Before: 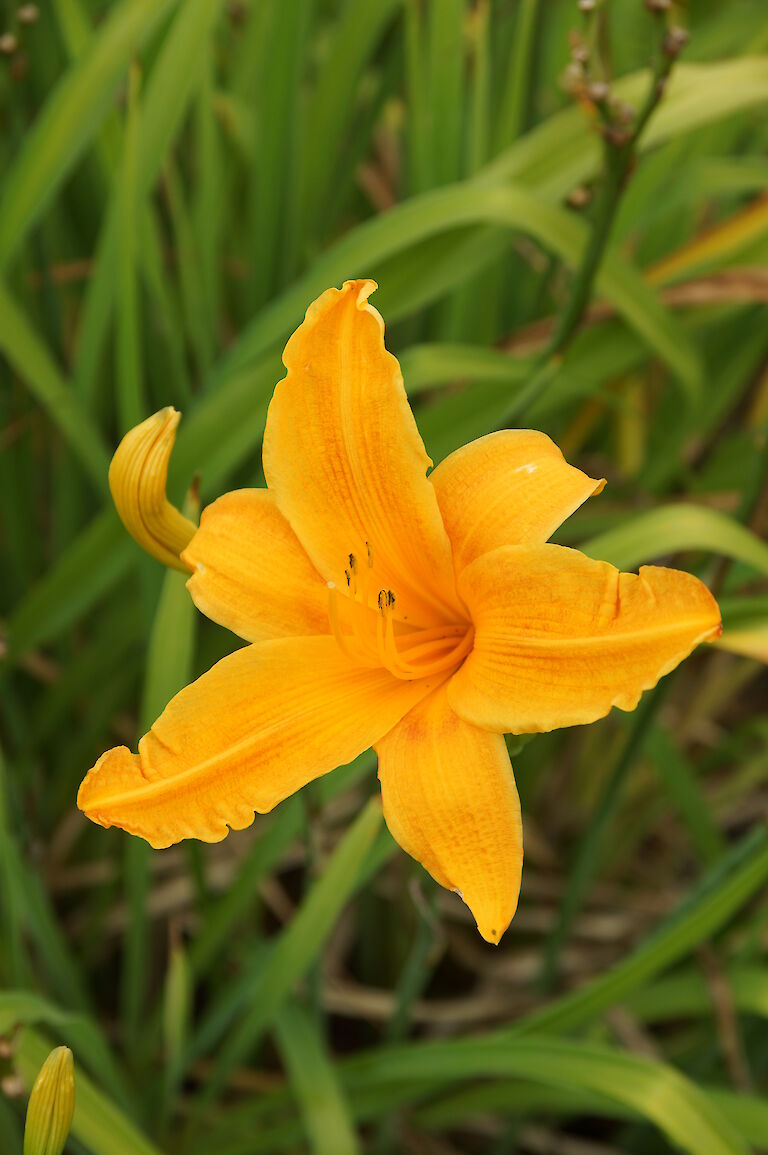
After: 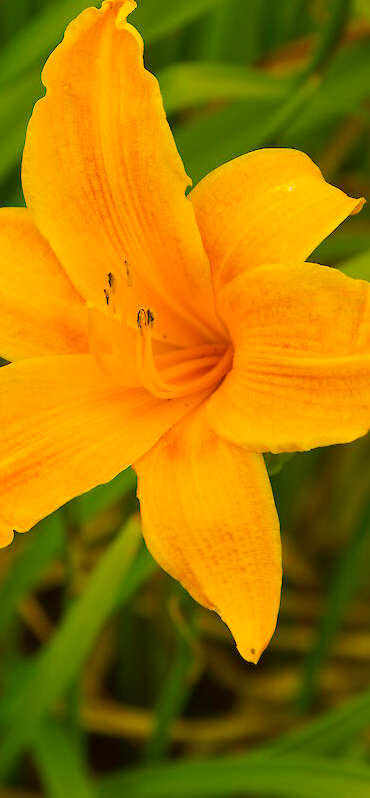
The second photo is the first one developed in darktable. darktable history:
crop: left 31.411%, top 24.371%, right 20.362%, bottom 6.506%
color balance rgb: power › luminance 3.22%, power › hue 234.22°, highlights gain › chroma 2.074%, highlights gain › hue 72.63°, linear chroma grading › global chroma 40.642%, perceptual saturation grading › global saturation 30.986%, global vibrance 29.605%
